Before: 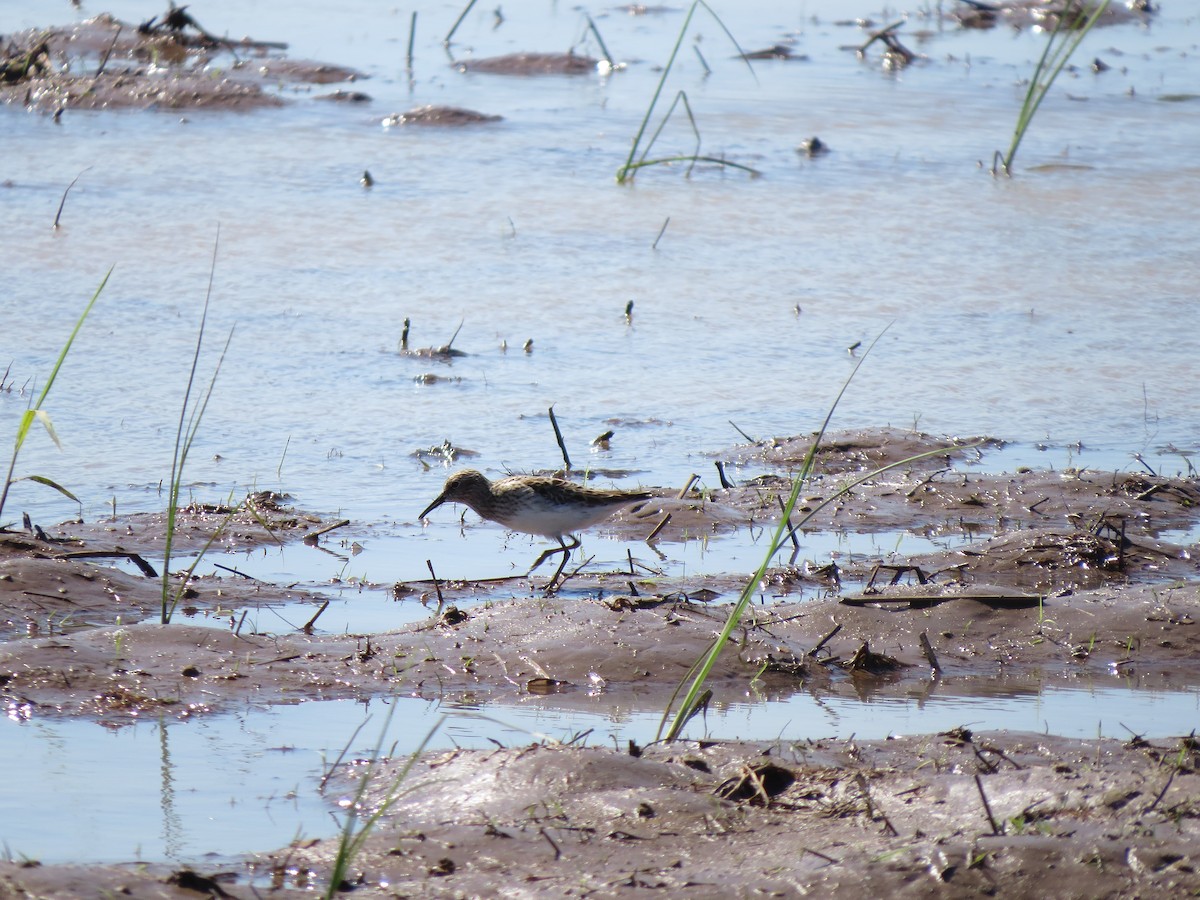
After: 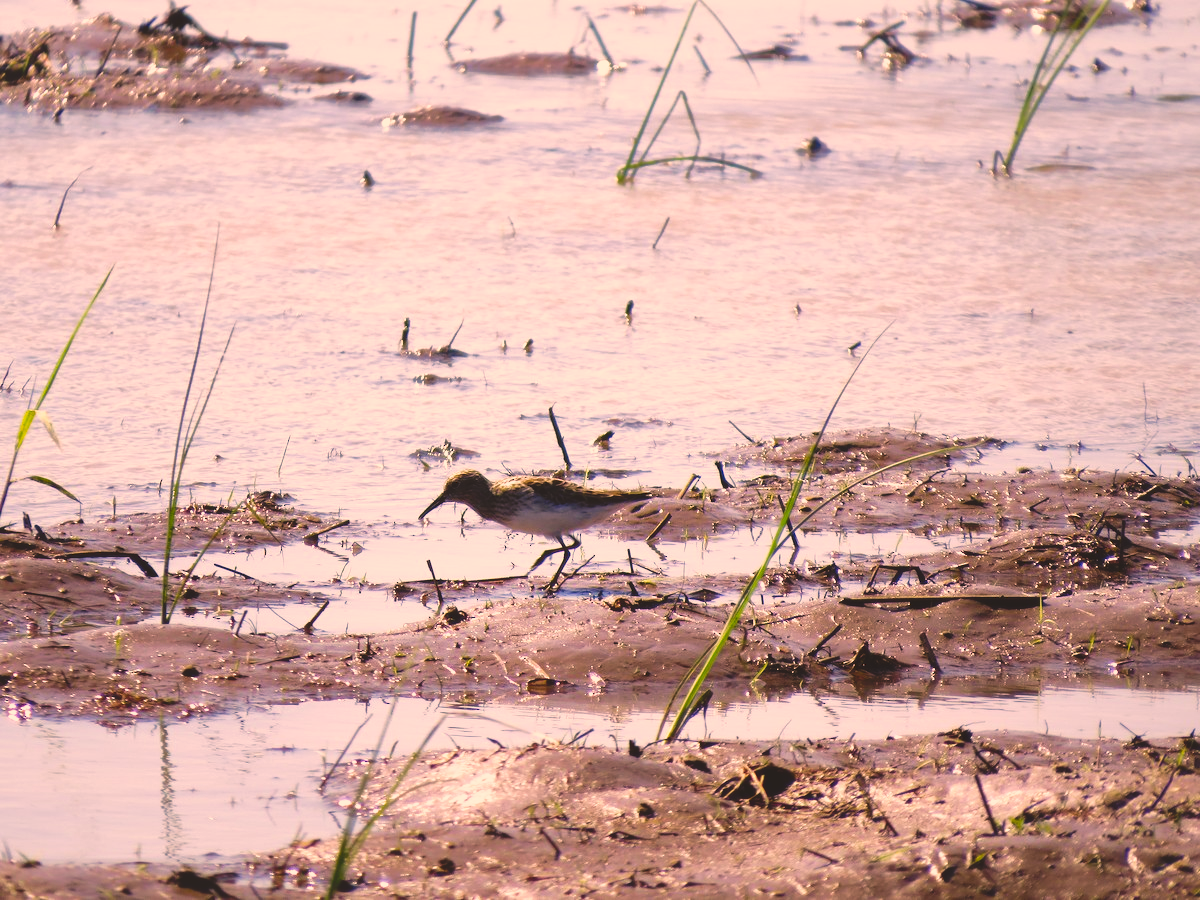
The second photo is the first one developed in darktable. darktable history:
exposure: compensate highlight preservation false
shadows and highlights: on, module defaults
color correction: highlights a* 21.88, highlights b* 22.25
tone curve: curves: ch0 [(0, 0) (0.003, 0.082) (0.011, 0.082) (0.025, 0.088) (0.044, 0.088) (0.069, 0.093) (0.1, 0.101) (0.136, 0.109) (0.177, 0.129) (0.224, 0.155) (0.277, 0.214) (0.335, 0.289) (0.399, 0.378) (0.468, 0.476) (0.543, 0.589) (0.623, 0.713) (0.709, 0.826) (0.801, 0.908) (0.898, 0.98) (1, 1)], preserve colors none
